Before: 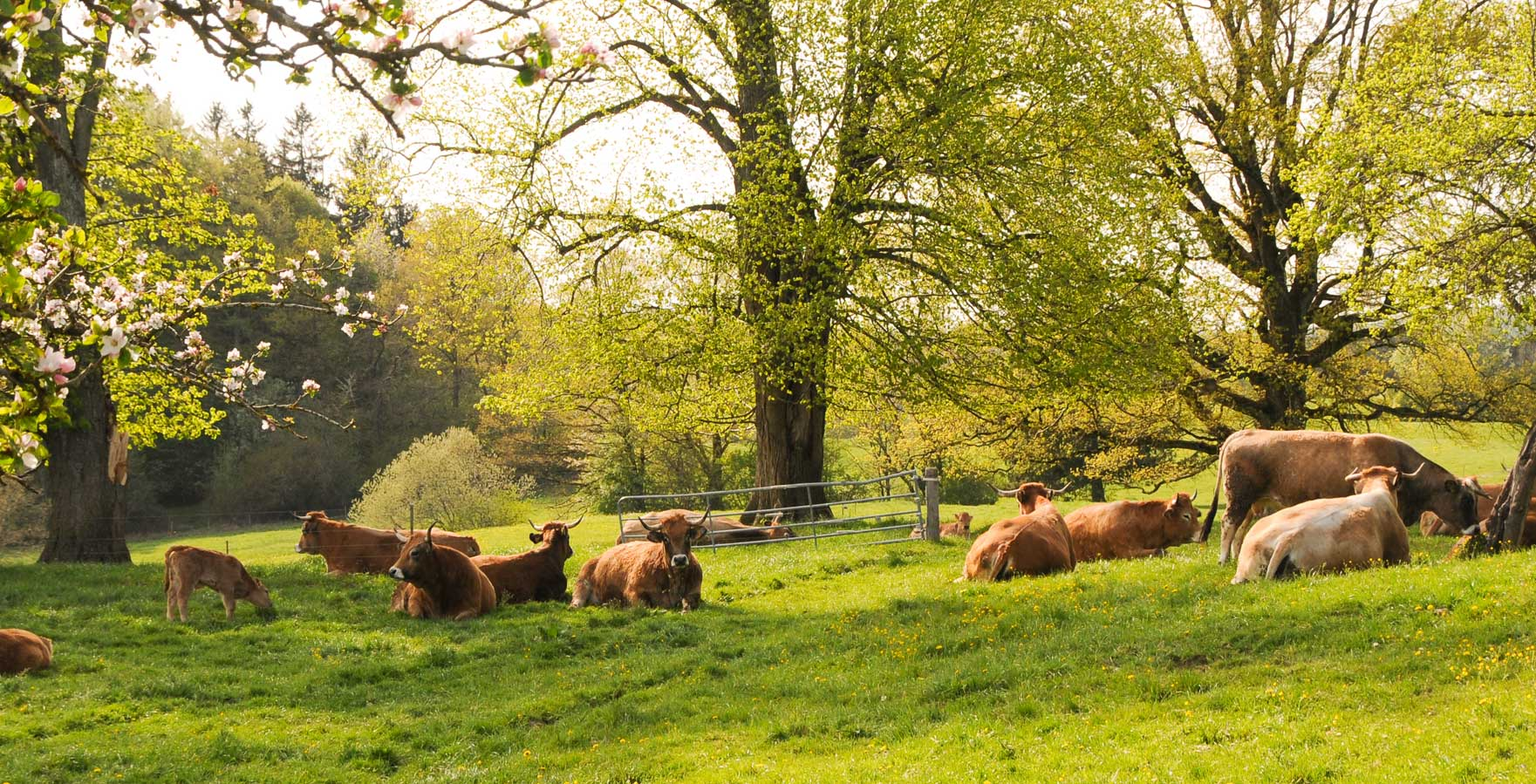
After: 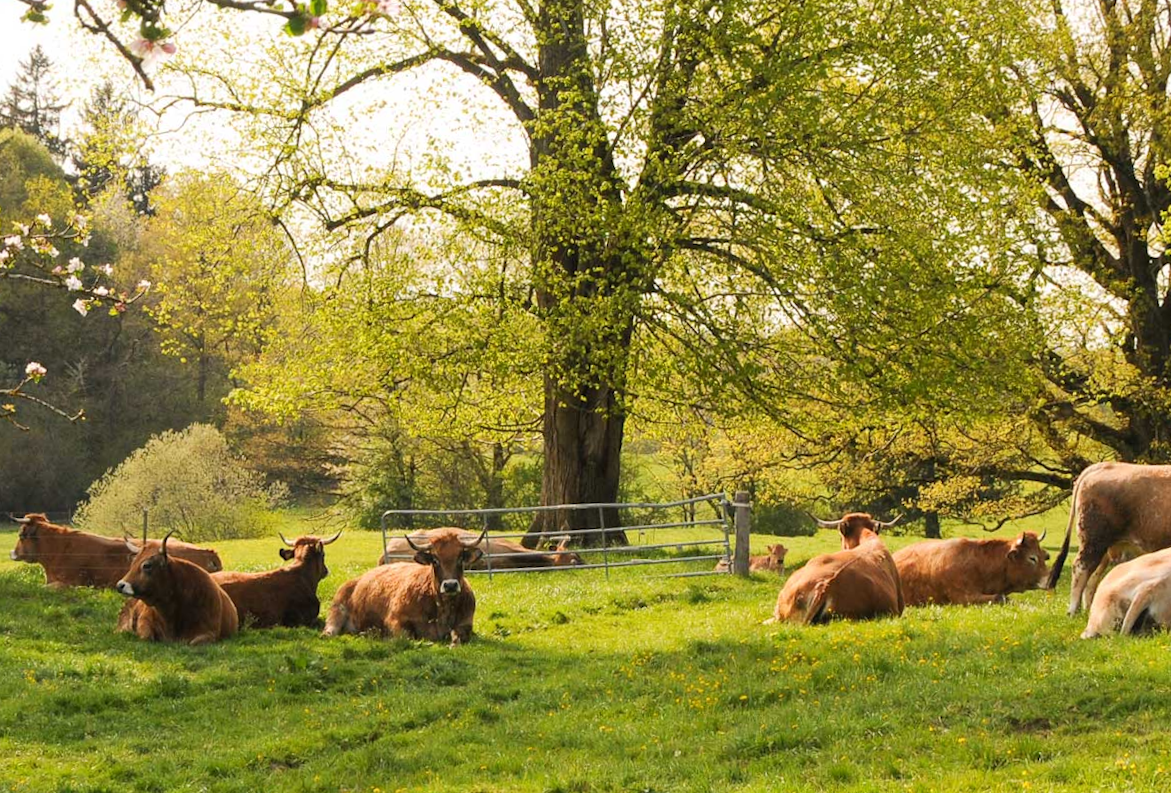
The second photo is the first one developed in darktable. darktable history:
crop and rotate: angle -3.27°, left 14.277%, top 0.028%, right 10.766%, bottom 0.028%
rotate and perspective: rotation -1°, crop left 0.011, crop right 0.989, crop top 0.025, crop bottom 0.975
